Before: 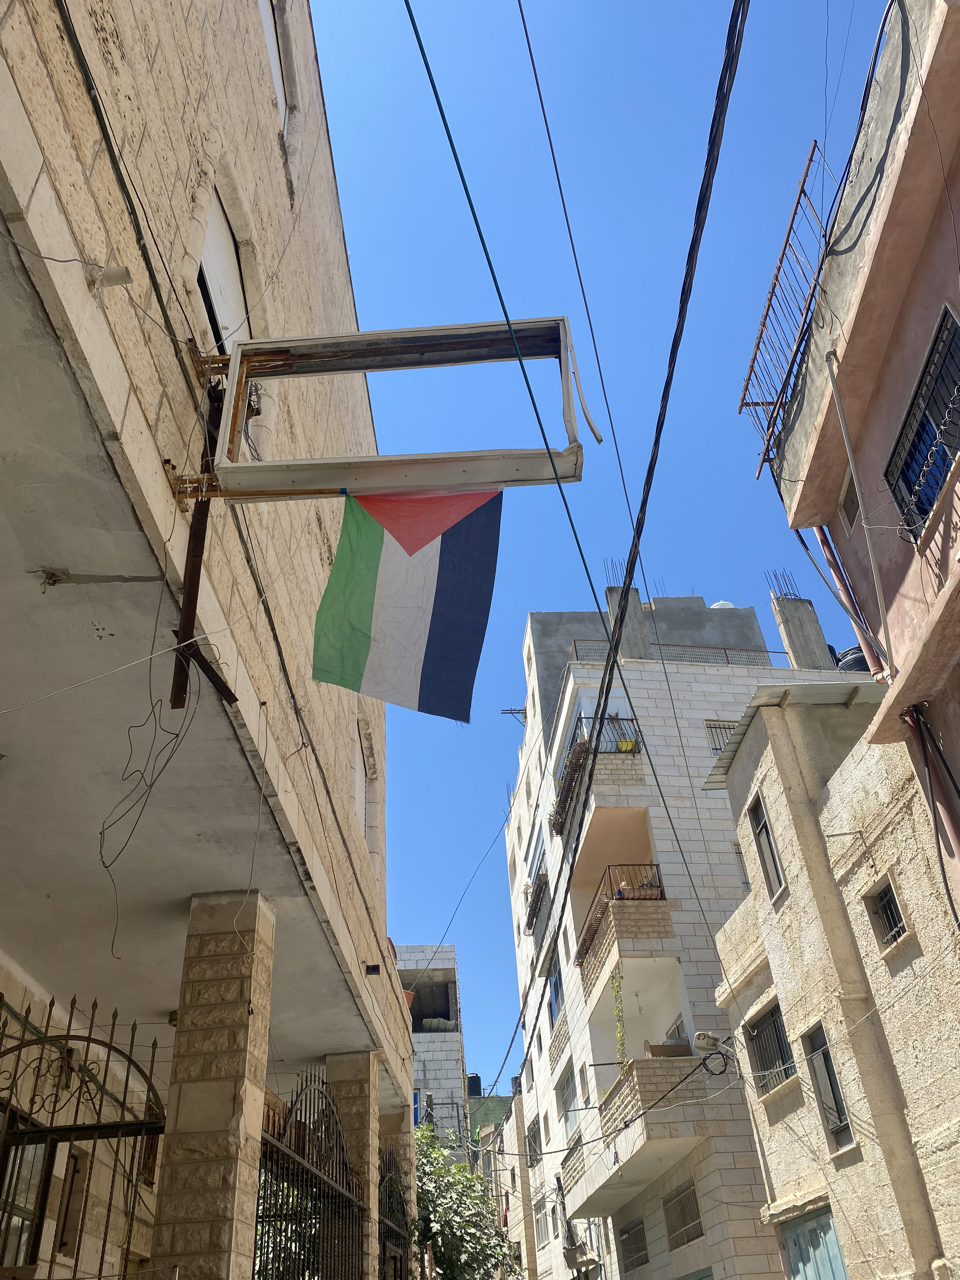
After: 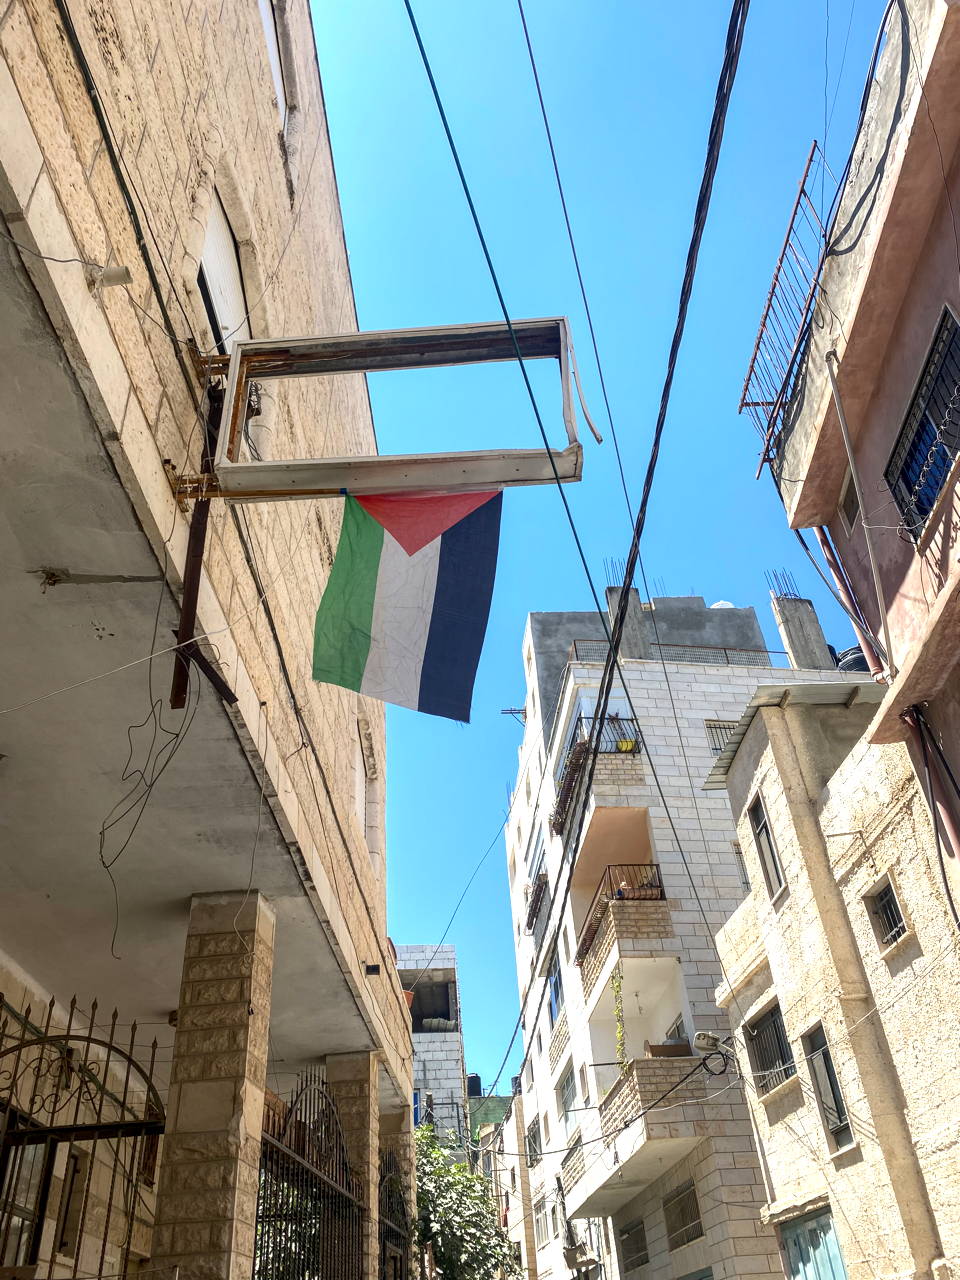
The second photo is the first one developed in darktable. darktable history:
tone equalizer: -8 EV 0.001 EV, -7 EV -0.003 EV, -6 EV 0.001 EV, -5 EV -0.038 EV, -4 EV -0.134 EV, -3 EV -0.143 EV, -2 EV 0.235 EV, -1 EV 0.721 EV, +0 EV 0.476 EV, mask exposure compensation -0.492 EV
local contrast: on, module defaults
